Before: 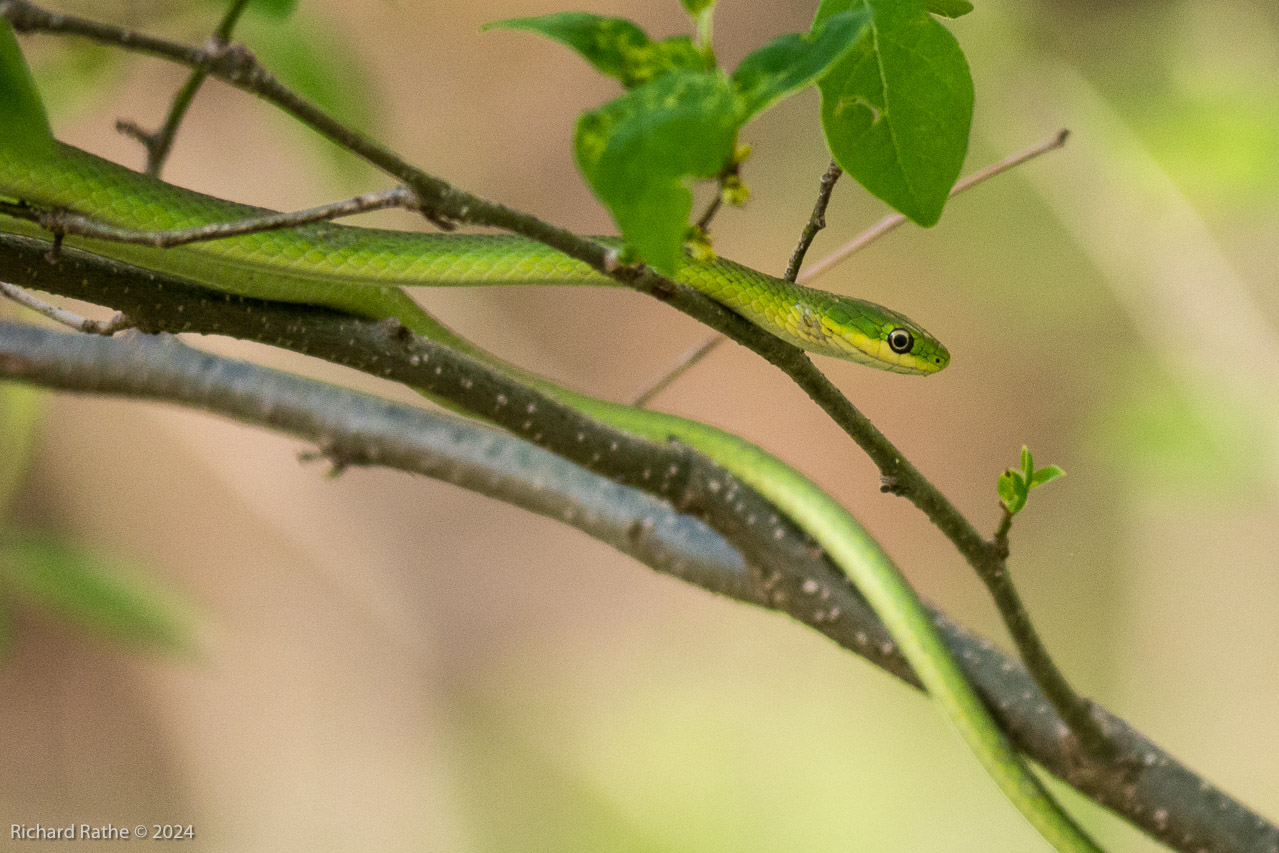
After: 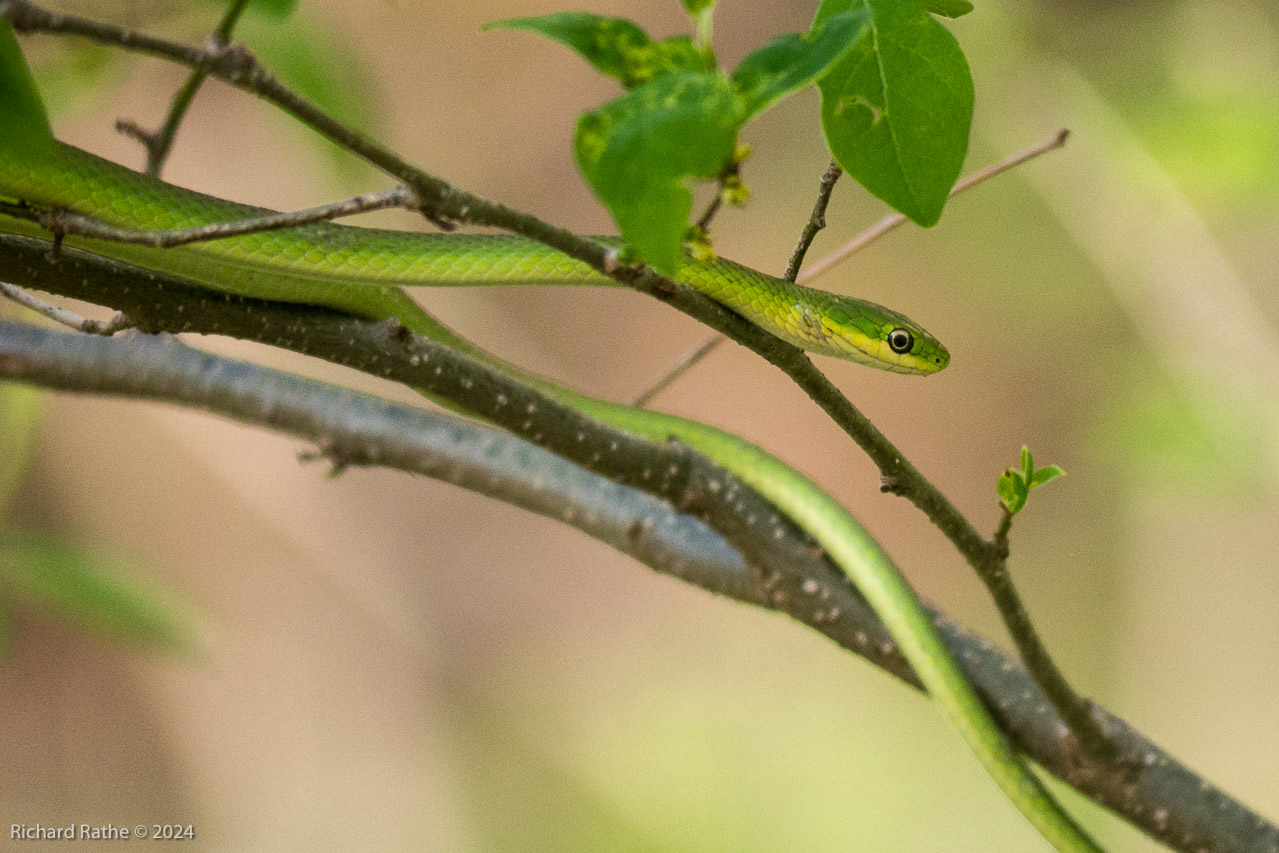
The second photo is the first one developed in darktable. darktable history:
shadows and highlights: shadows -88.58, highlights -37.05, soften with gaussian
